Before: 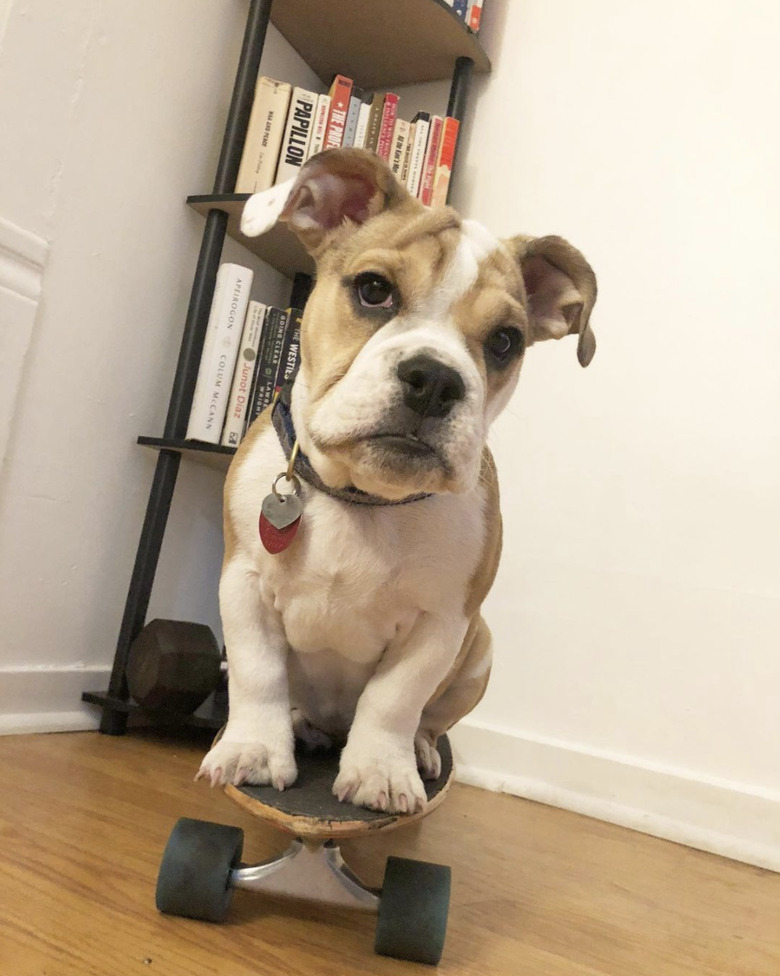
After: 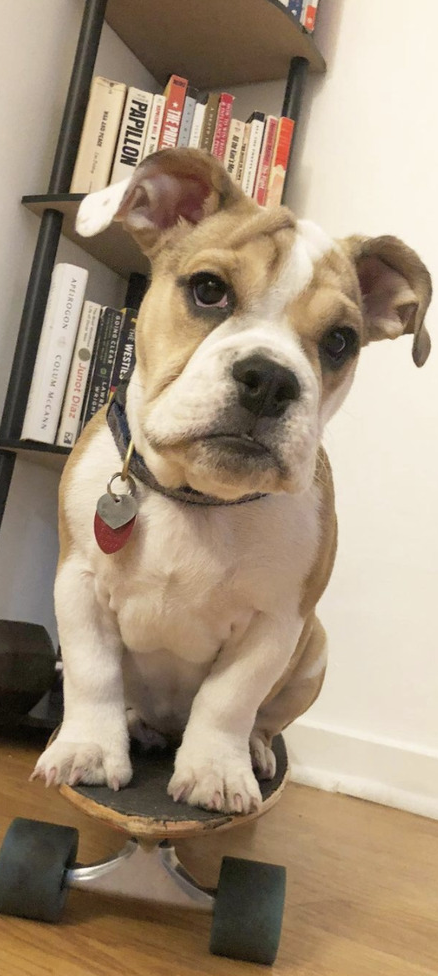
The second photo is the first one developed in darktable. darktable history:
crop: left 21.261%, right 22.476%
